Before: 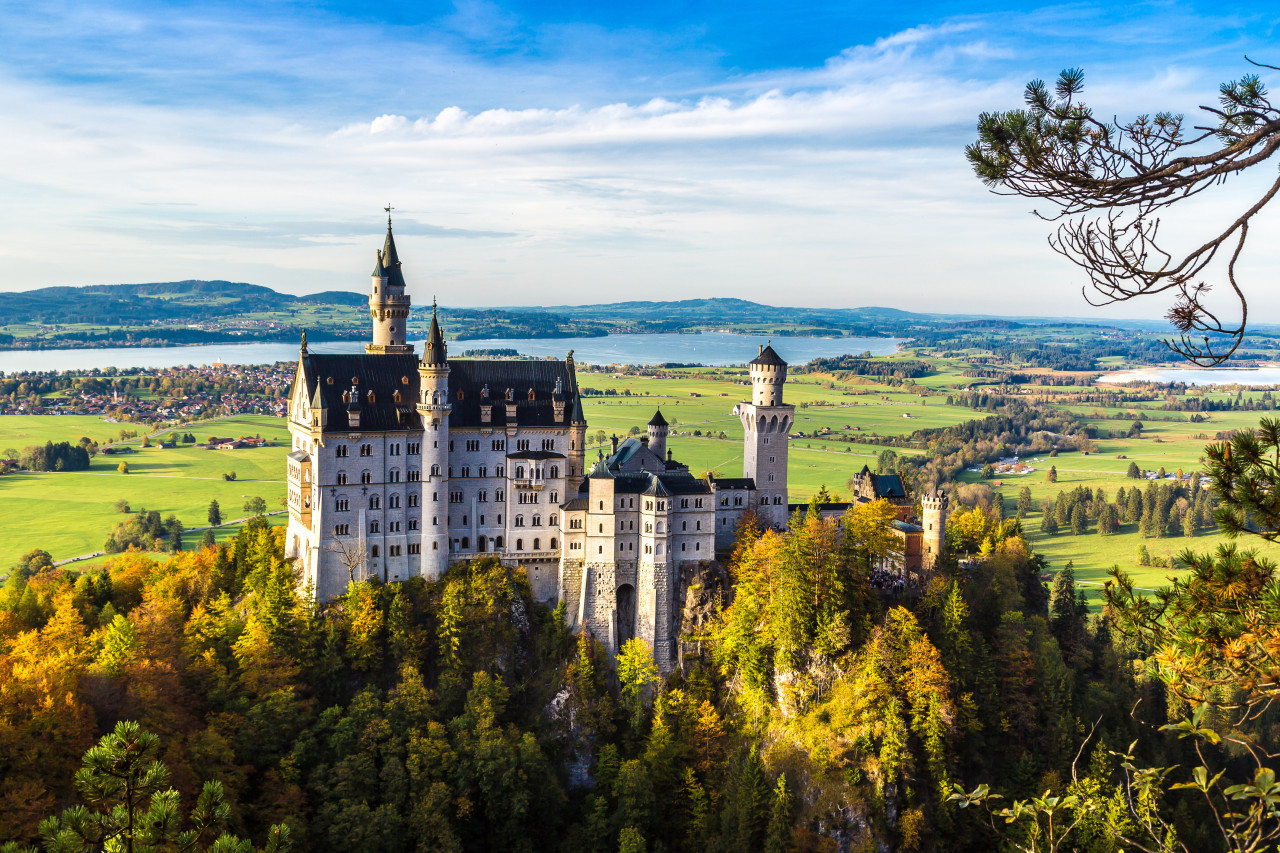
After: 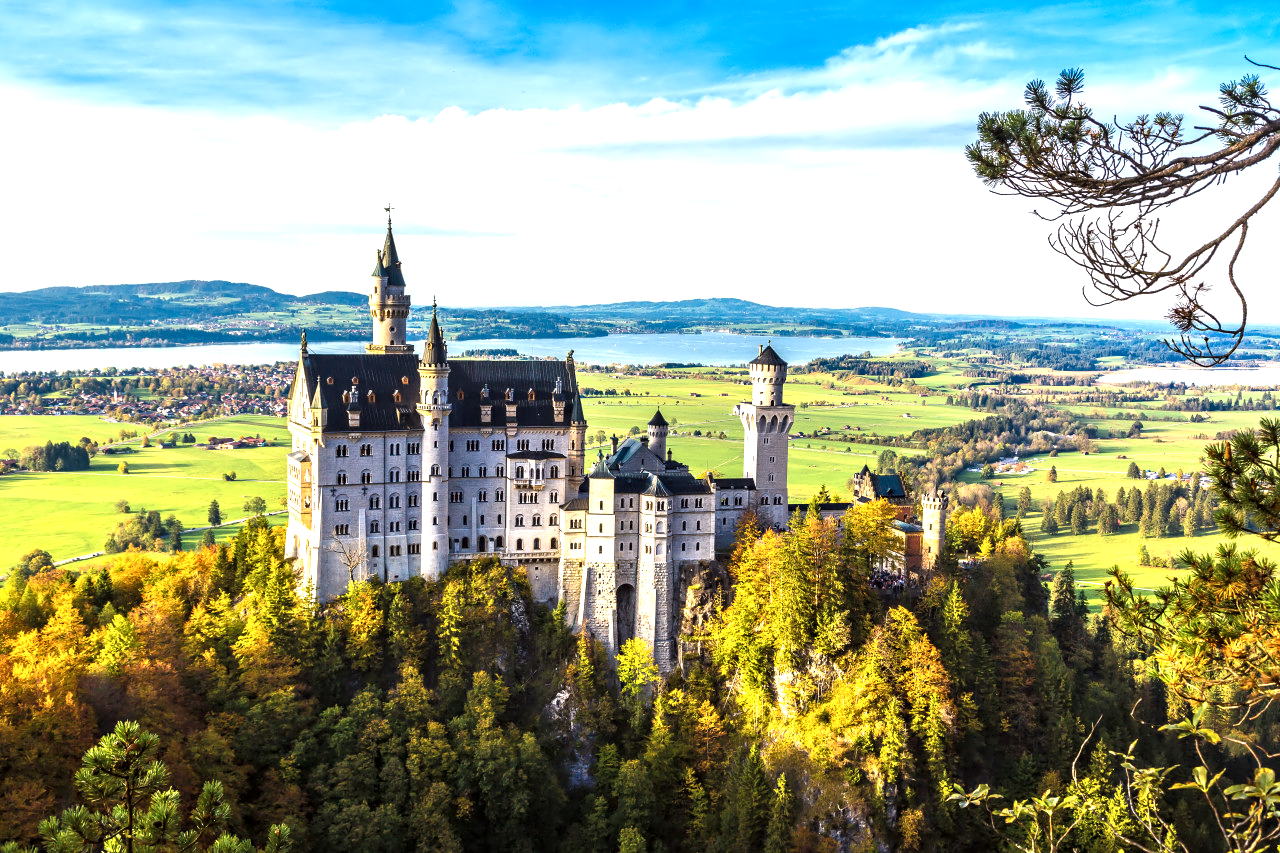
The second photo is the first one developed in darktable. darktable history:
contrast equalizer: y [[0.5, 0.542, 0.583, 0.625, 0.667, 0.708], [0.5 ×6], [0.5 ×6], [0, 0.033, 0.067, 0.1, 0.133, 0.167], [0, 0.05, 0.1, 0.15, 0.2, 0.25]], mix 0.292
exposure: black level correction 0, exposure 0.701 EV, compensate highlight preservation false
